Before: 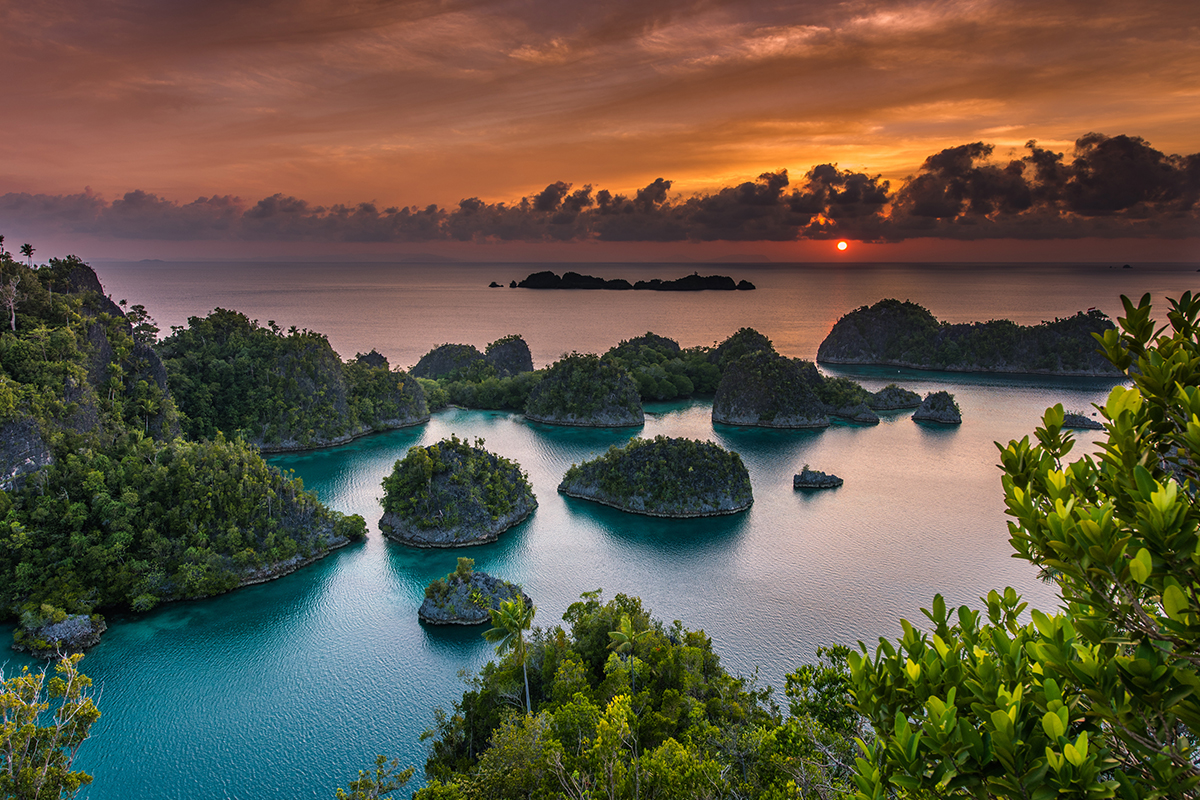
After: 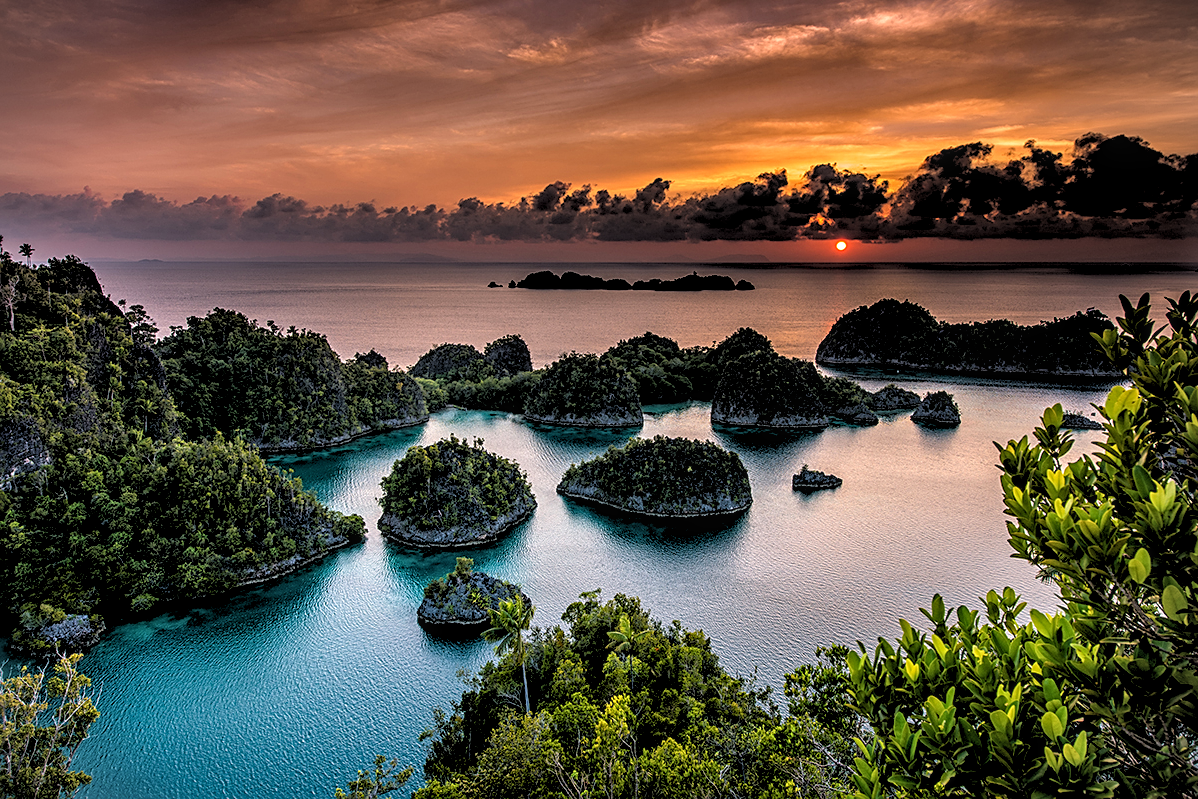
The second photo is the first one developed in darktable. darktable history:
sharpen: on, module defaults
local contrast: on, module defaults
crop and rotate: left 0.126%
vignetting: fall-off start 92.6%, brightness -0.52, saturation -0.51, center (-0.012, 0)
exposure: exposure 0.191 EV, compensate highlight preservation false
rgb levels: levels [[0.029, 0.461, 0.922], [0, 0.5, 1], [0, 0.5, 1]]
